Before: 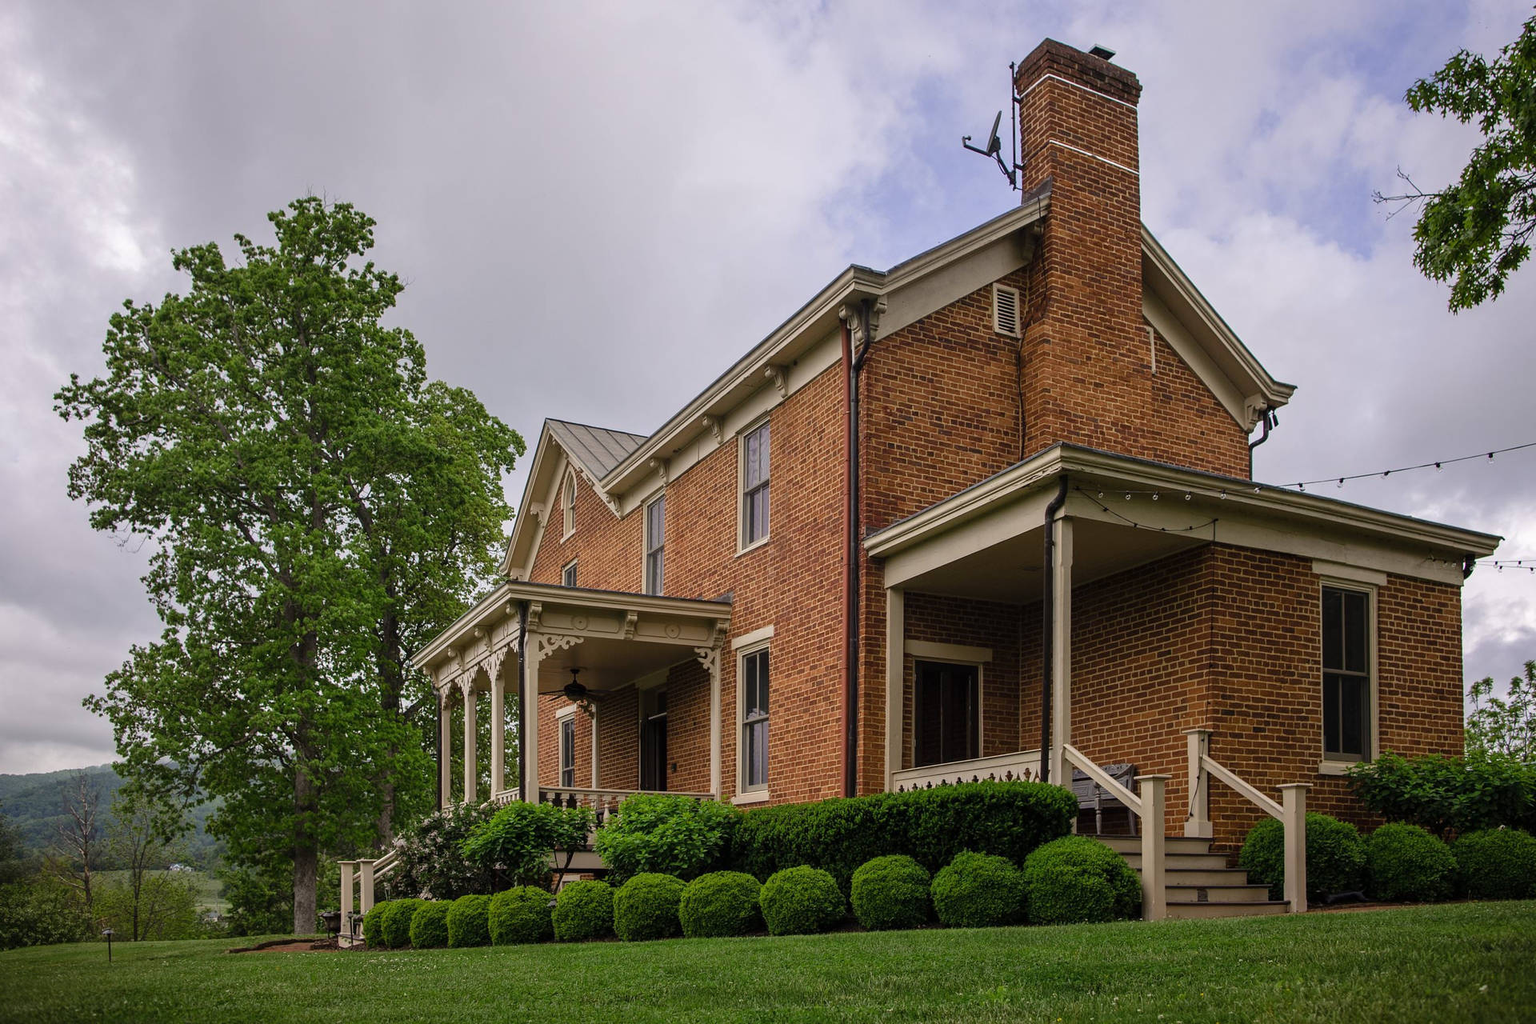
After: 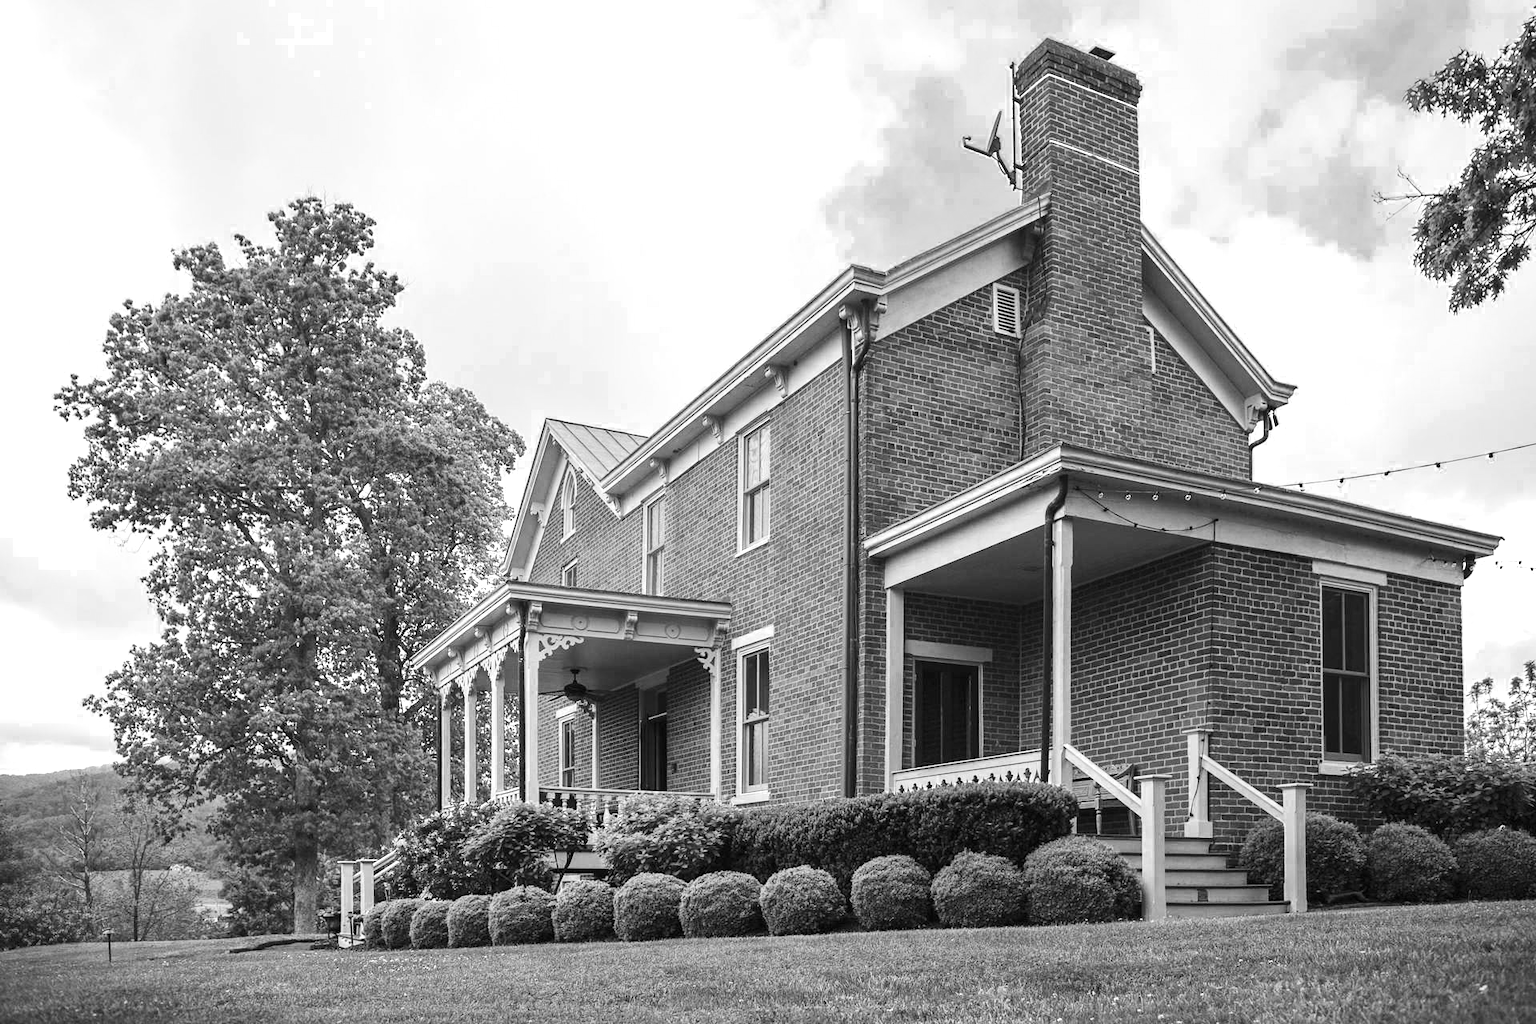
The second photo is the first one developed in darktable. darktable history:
color zones: curves: ch0 [(0.002, 0.593) (0.143, 0.417) (0.285, 0.541) (0.455, 0.289) (0.608, 0.327) (0.727, 0.283) (0.869, 0.571) (1, 0.603)]; ch1 [(0, 0) (0.143, 0) (0.286, 0) (0.429, 0) (0.571, 0) (0.714, 0) (0.857, 0)]
exposure: black level correction 0, exposure 1.001 EV, compensate highlight preservation false
contrast brightness saturation: contrast 0.197, brightness 0.162, saturation 0.225
